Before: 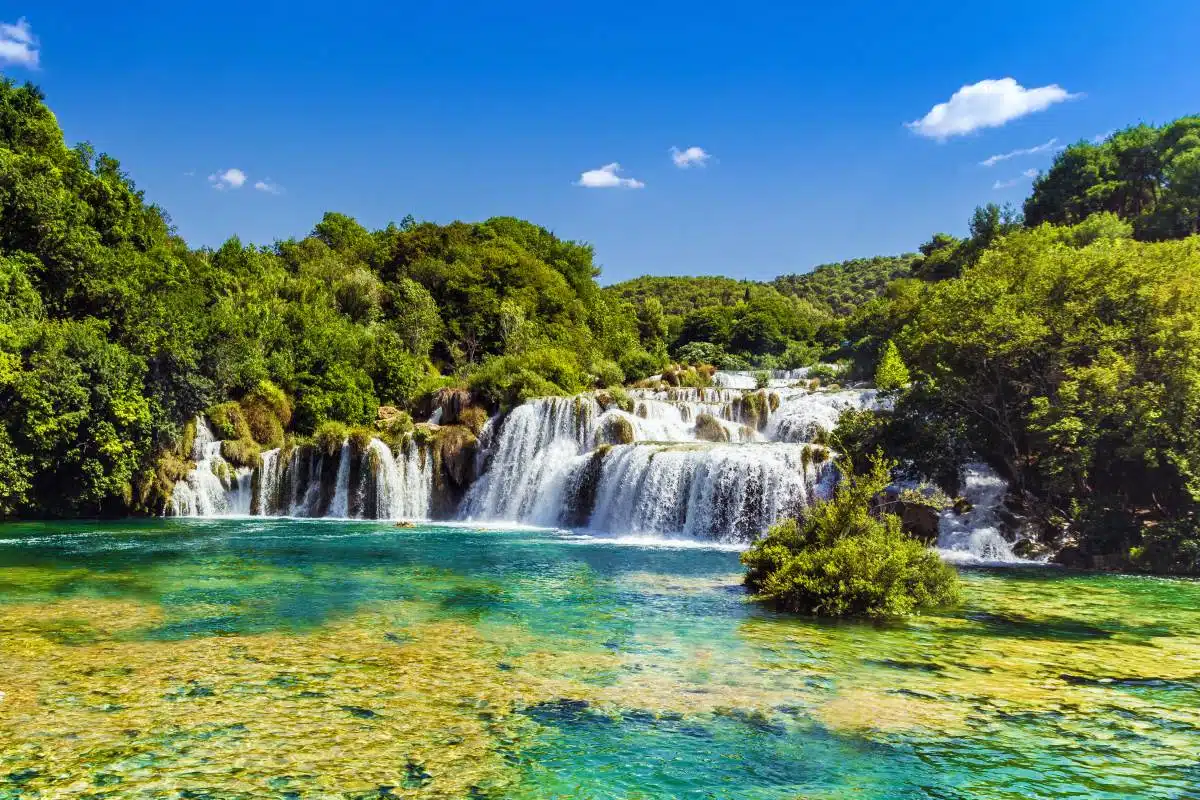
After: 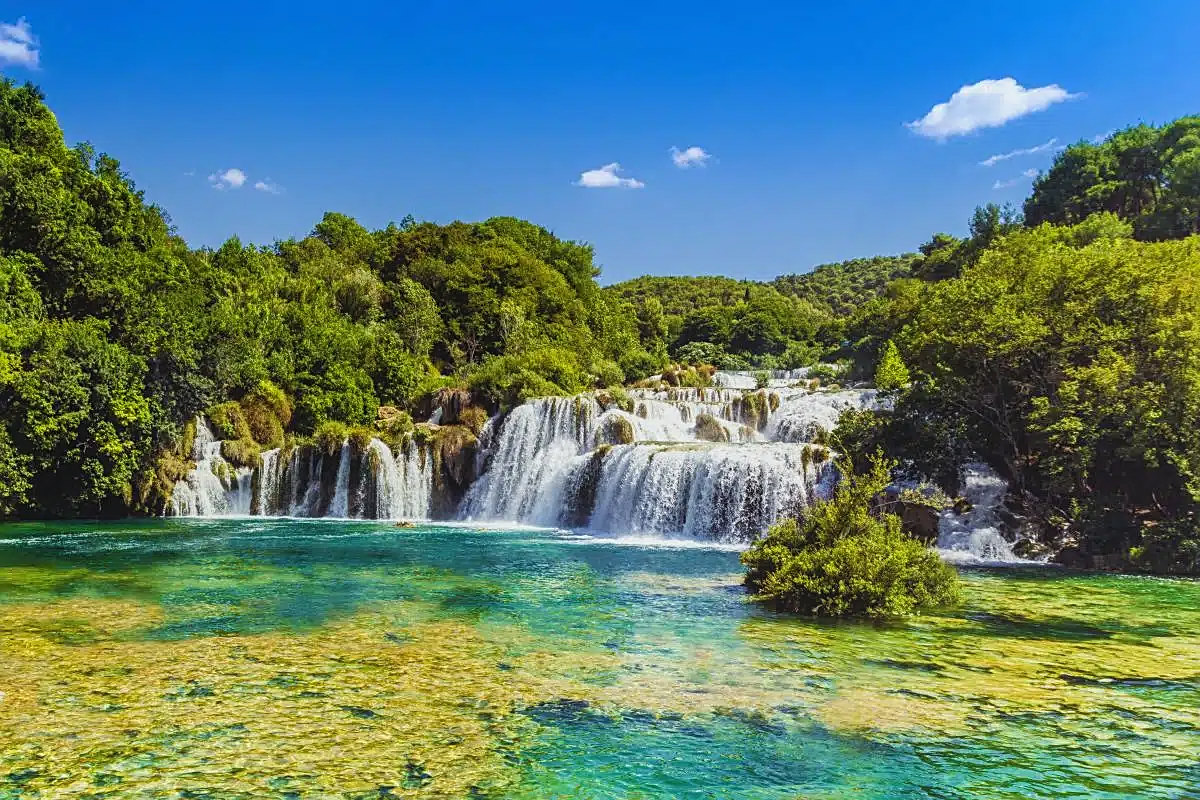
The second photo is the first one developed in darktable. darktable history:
contrast equalizer: octaves 7, y [[0.6 ×6], [0.55 ×6], [0 ×6], [0 ×6], [0 ×6]], mix -0.36
sharpen: on, module defaults
local contrast: detail 110%
